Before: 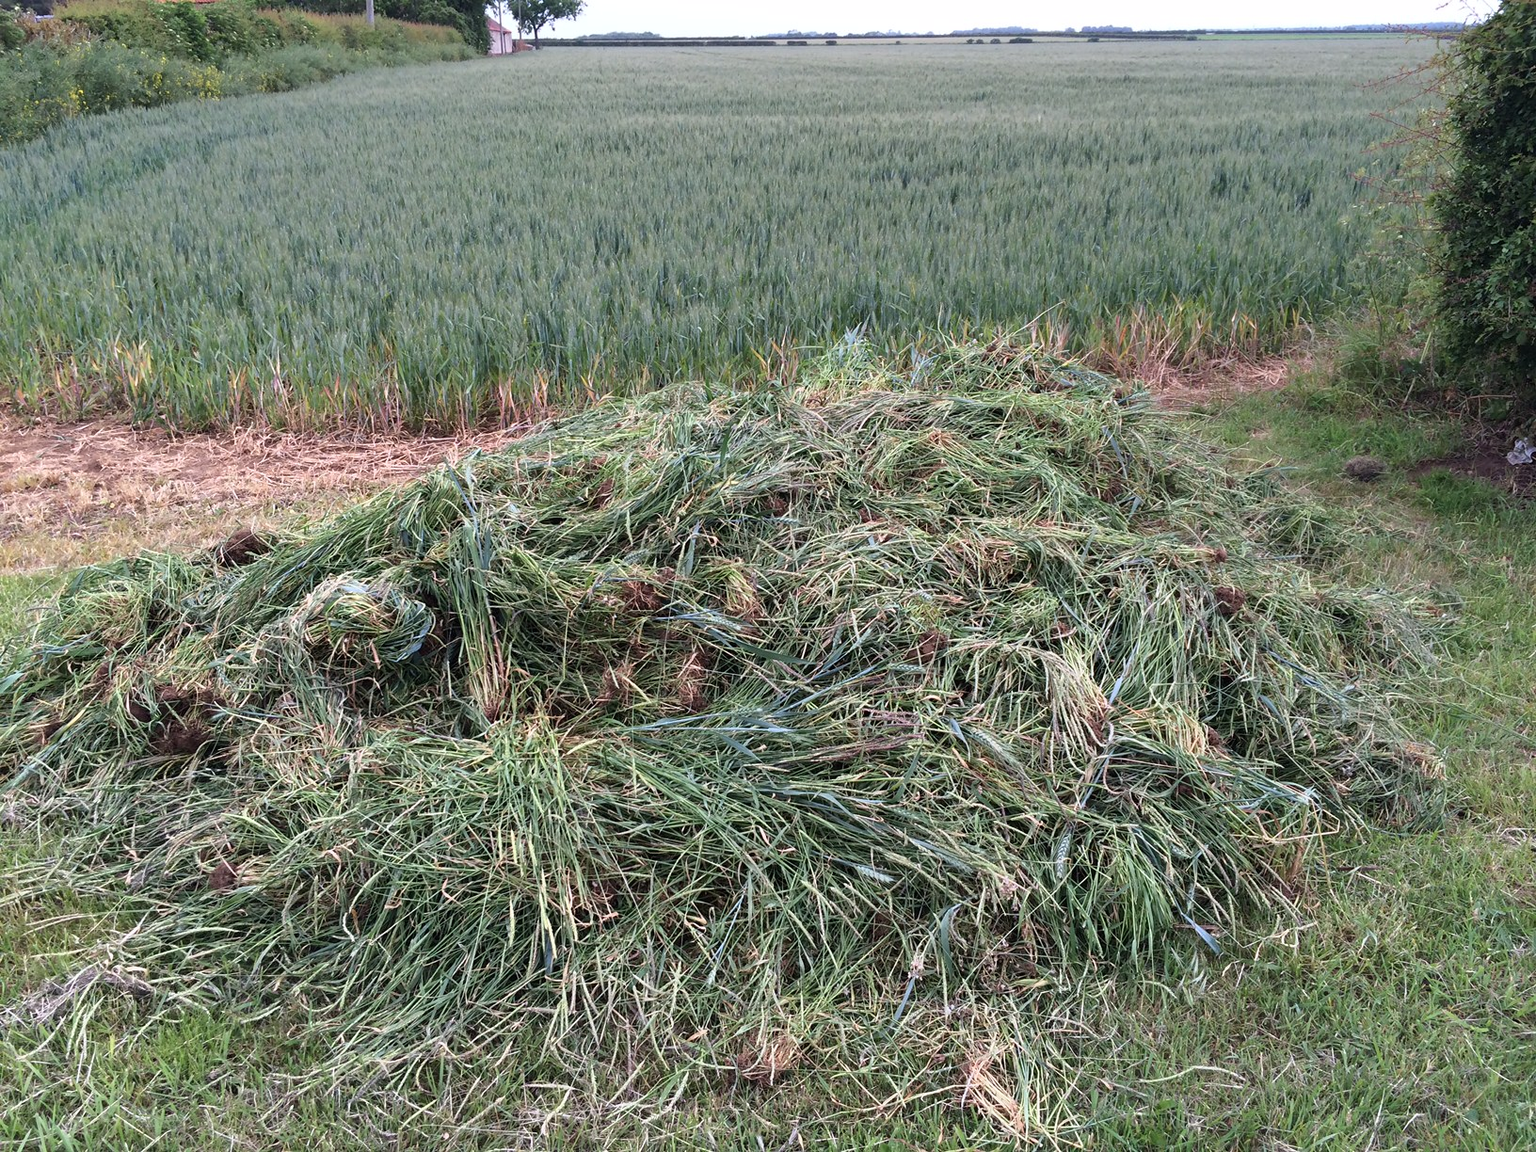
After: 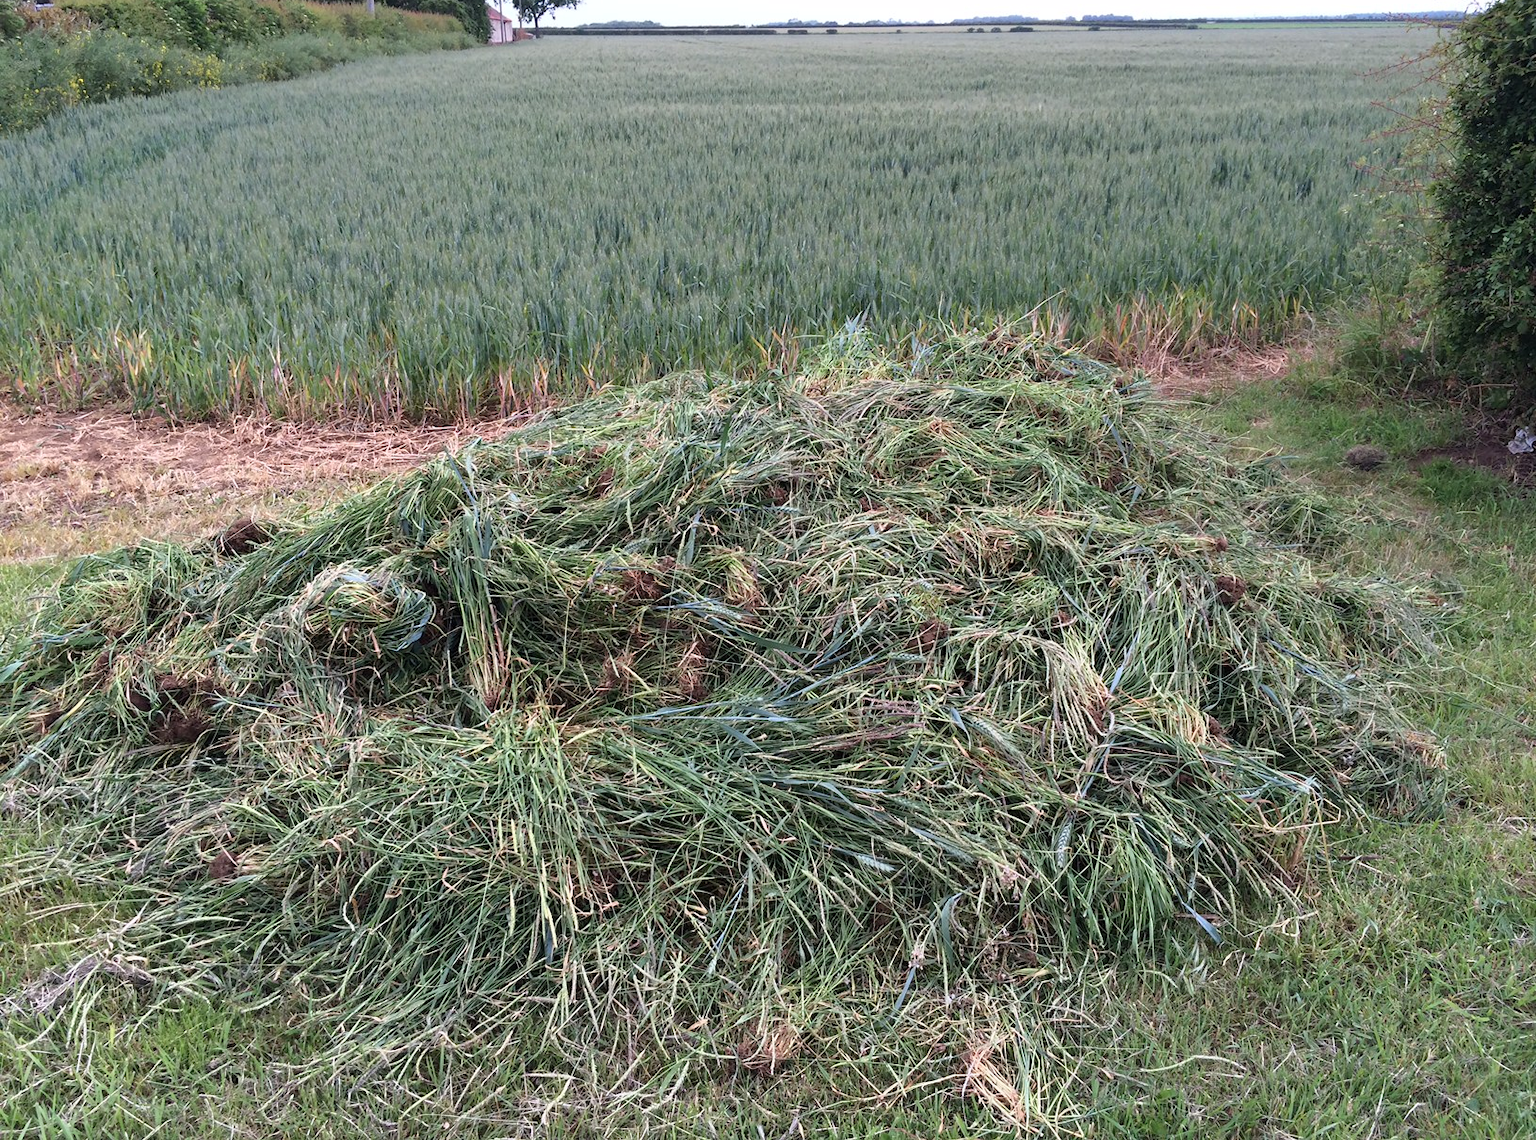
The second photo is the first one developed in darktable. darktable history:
color zones: curves: ch0 [(0, 0.5) (0.143, 0.5) (0.286, 0.5) (0.429, 0.5) (0.571, 0.5) (0.714, 0.476) (0.857, 0.5) (1, 0.5)]; ch2 [(0, 0.5) (0.143, 0.5) (0.286, 0.5) (0.429, 0.5) (0.571, 0.5) (0.714, 0.487) (0.857, 0.5) (1, 0.5)]
crop: top 1.049%, right 0.001%
